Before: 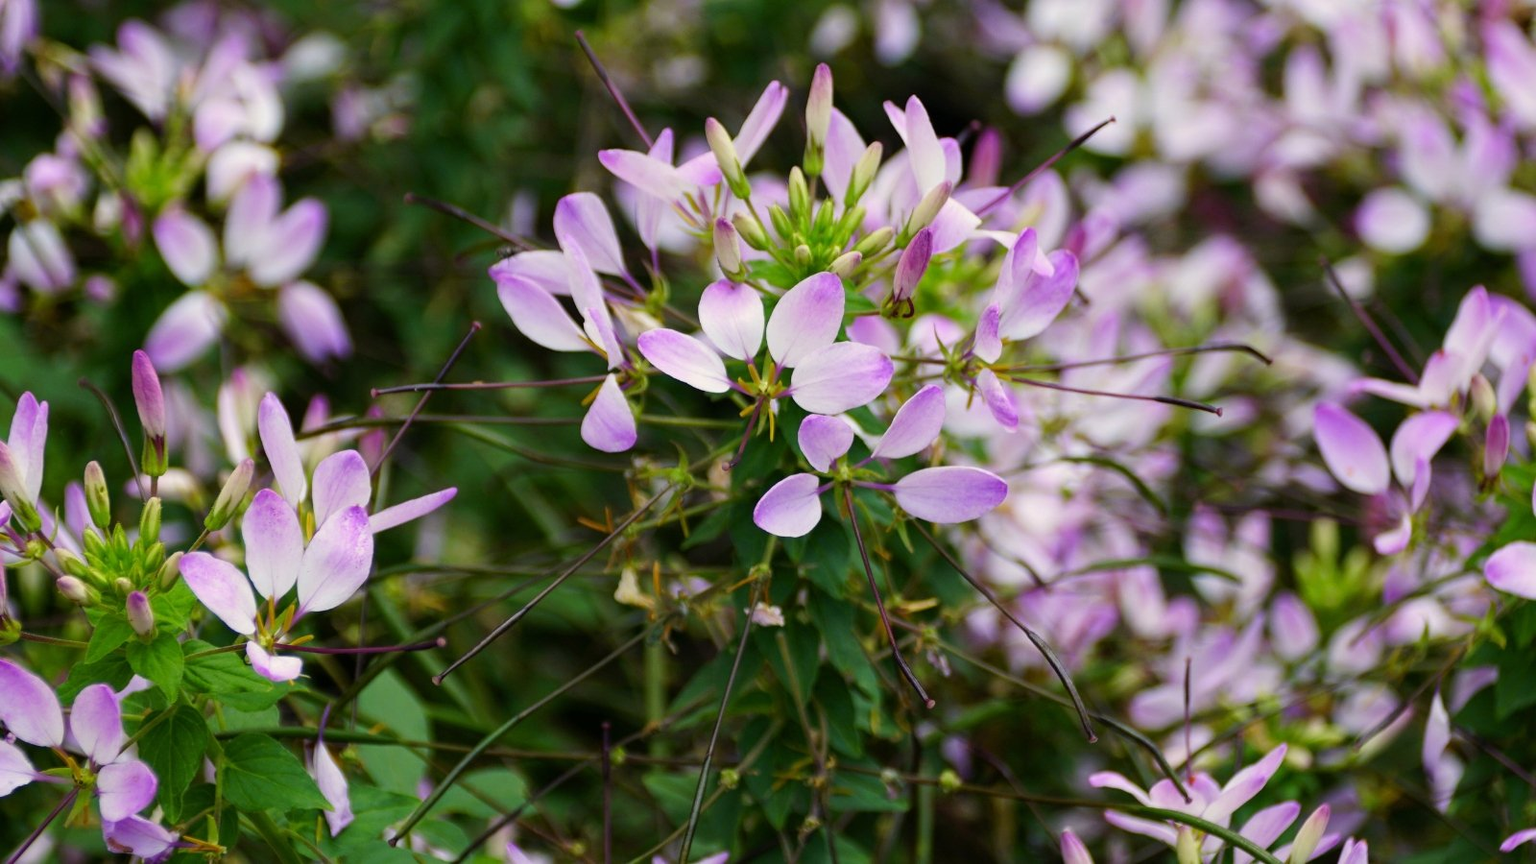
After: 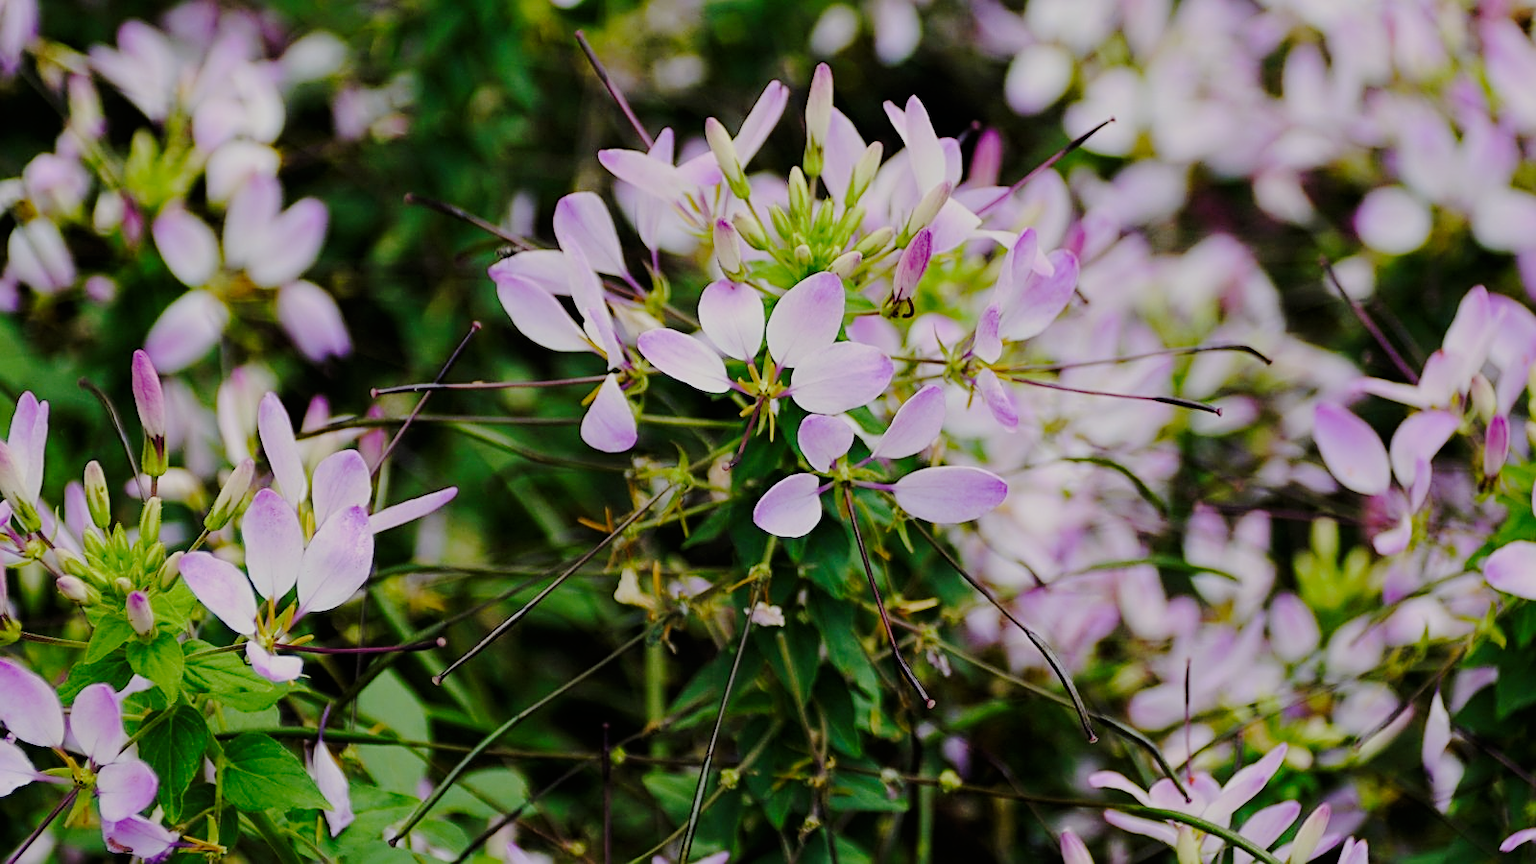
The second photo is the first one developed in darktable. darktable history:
tone curve: curves: ch0 [(0, 0) (0.003, 0.004) (0.011, 0.01) (0.025, 0.025) (0.044, 0.042) (0.069, 0.064) (0.1, 0.093) (0.136, 0.13) (0.177, 0.182) (0.224, 0.241) (0.277, 0.322) (0.335, 0.409) (0.399, 0.482) (0.468, 0.551) (0.543, 0.606) (0.623, 0.672) (0.709, 0.73) (0.801, 0.81) (0.898, 0.885) (1, 1)], preserve colors none
sharpen: on, module defaults
filmic rgb: black relative exposure -7.65 EV, white relative exposure 4.56 EV, hardness 3.61
